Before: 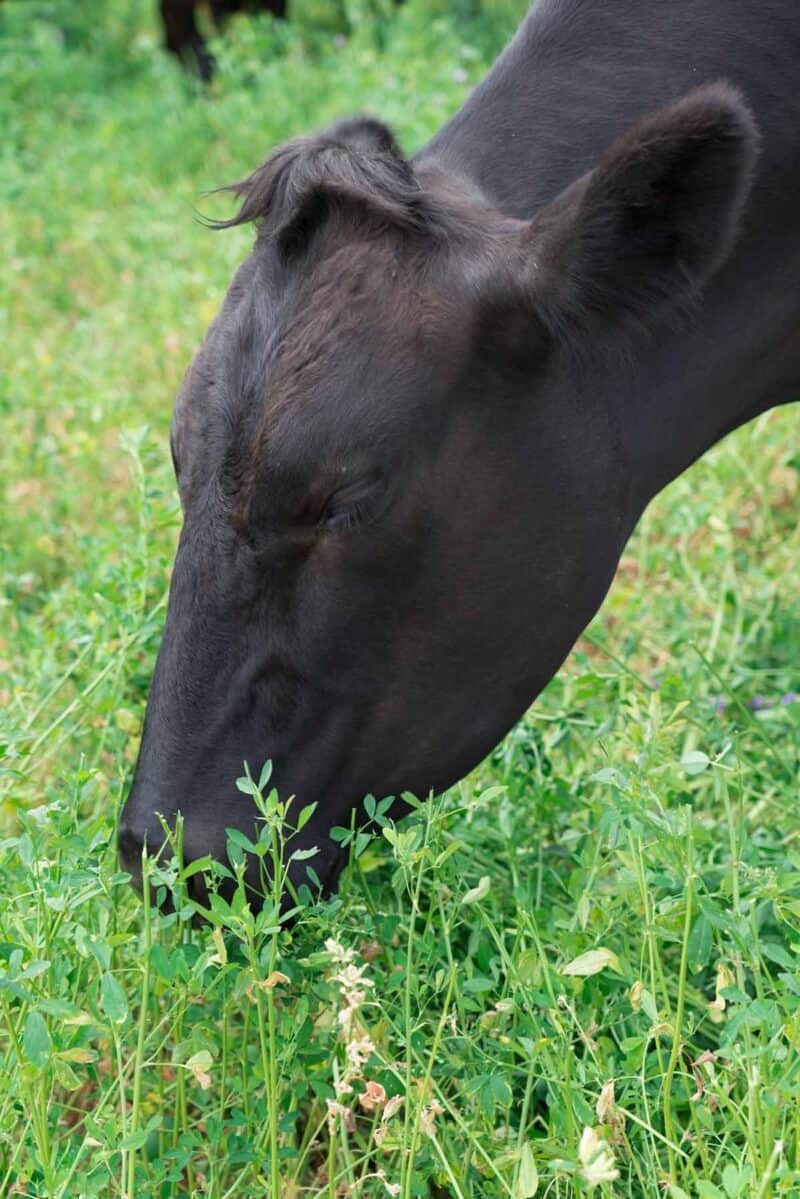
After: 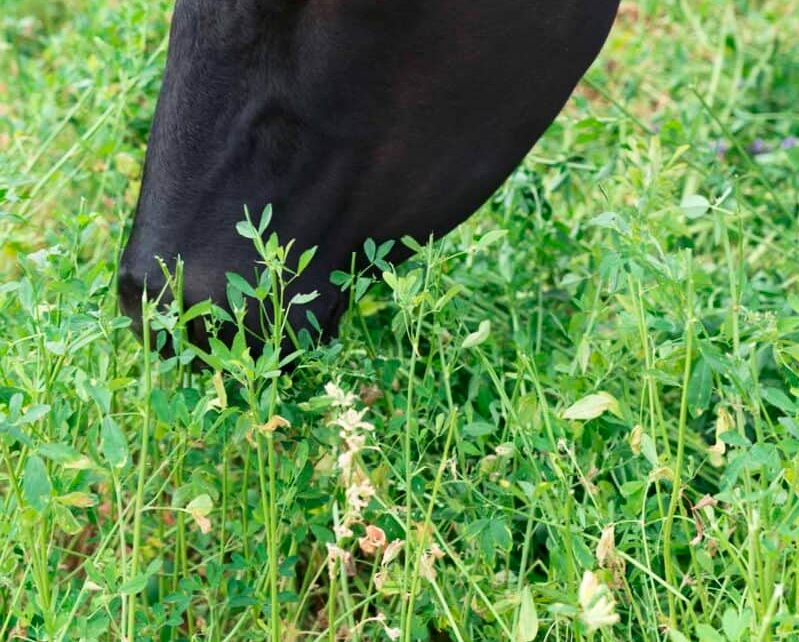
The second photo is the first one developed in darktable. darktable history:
contrast brightness saturation: contrast 0.153, brightness -0.014, saturation 0.101
crop and rotate: top 46.399%, right 0.037%
